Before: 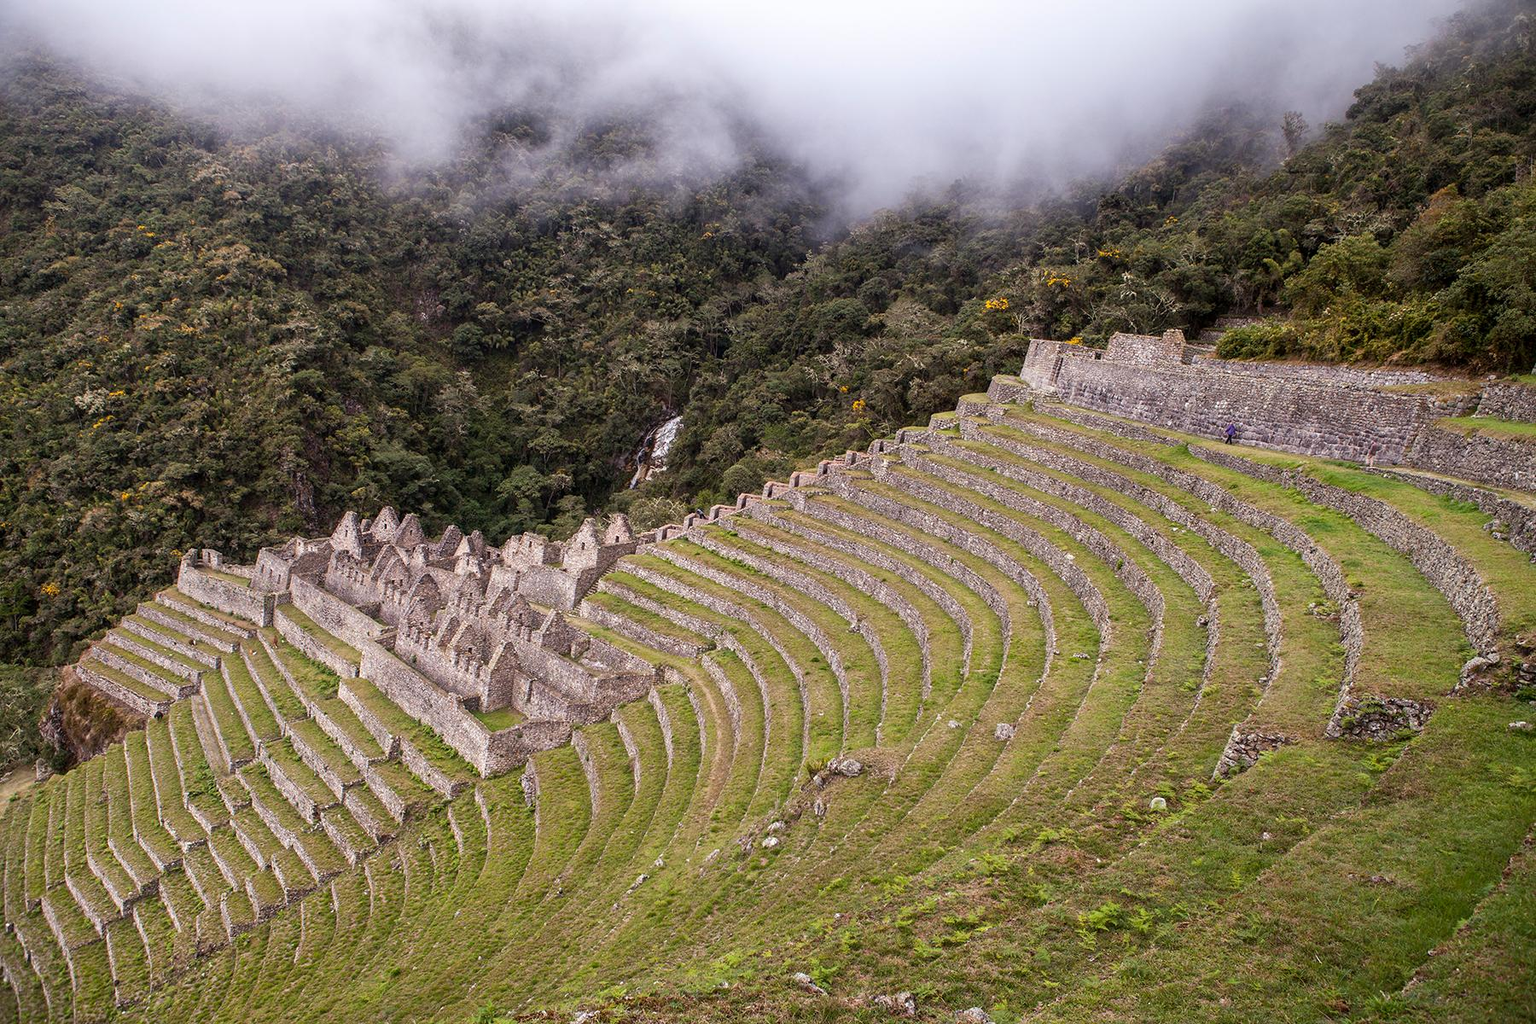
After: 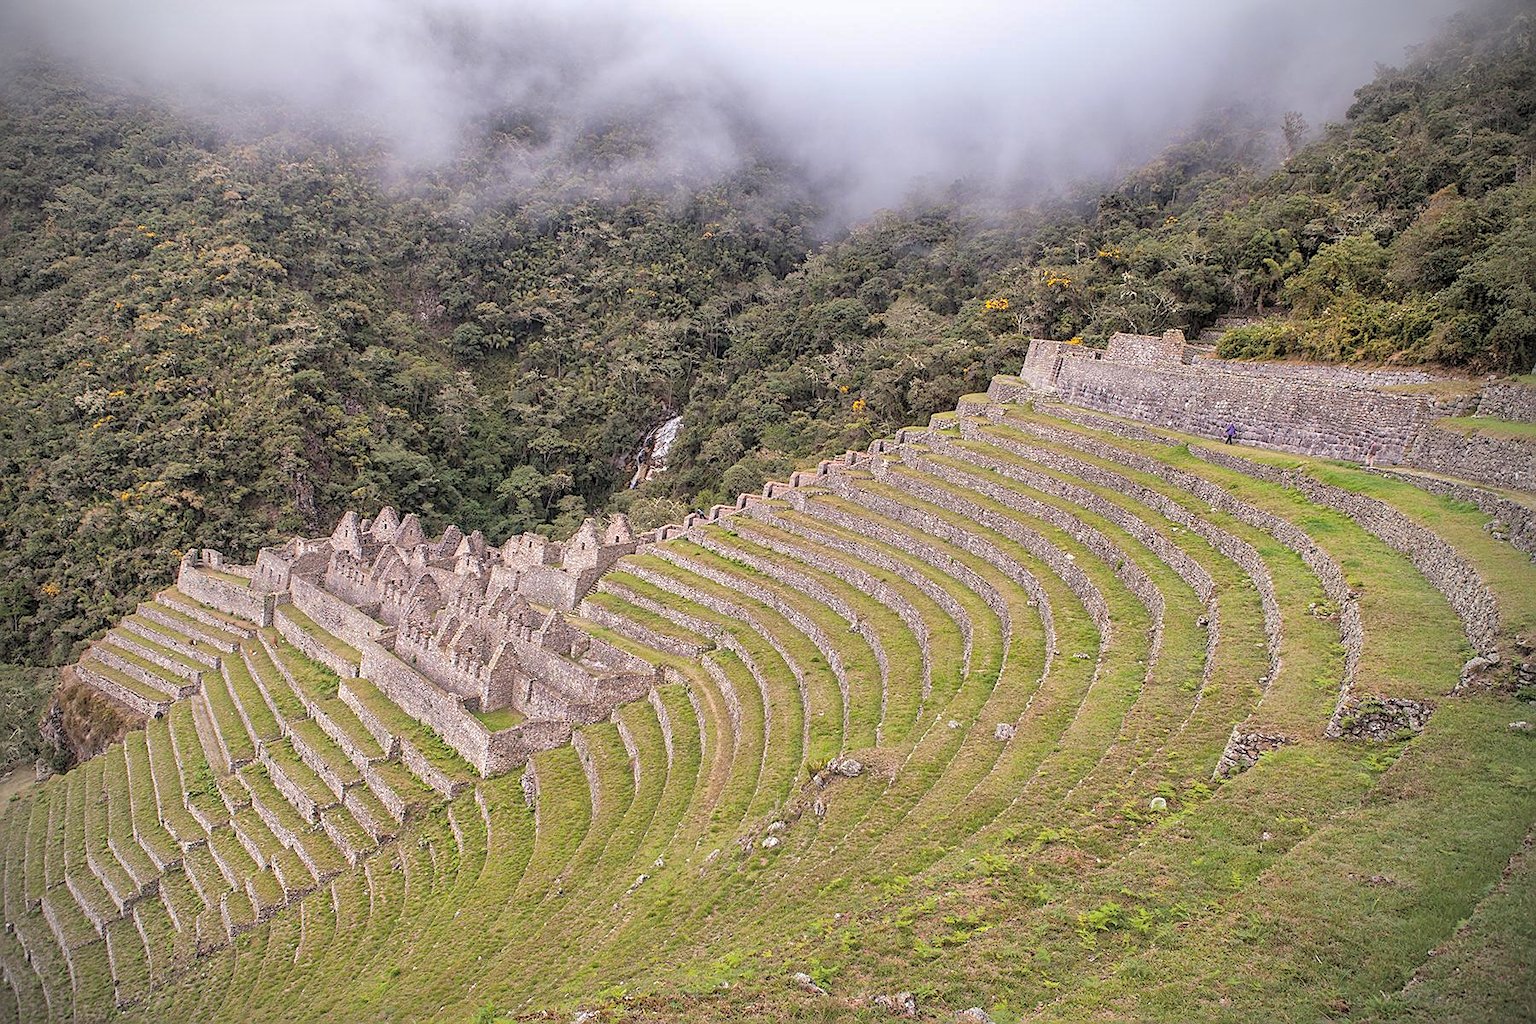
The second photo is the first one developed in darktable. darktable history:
contrast brightness saturation: brightness 0.28
shadows and highlights: highlights -60
vignetting: on, module defaults
sharpen: on, module defaults
